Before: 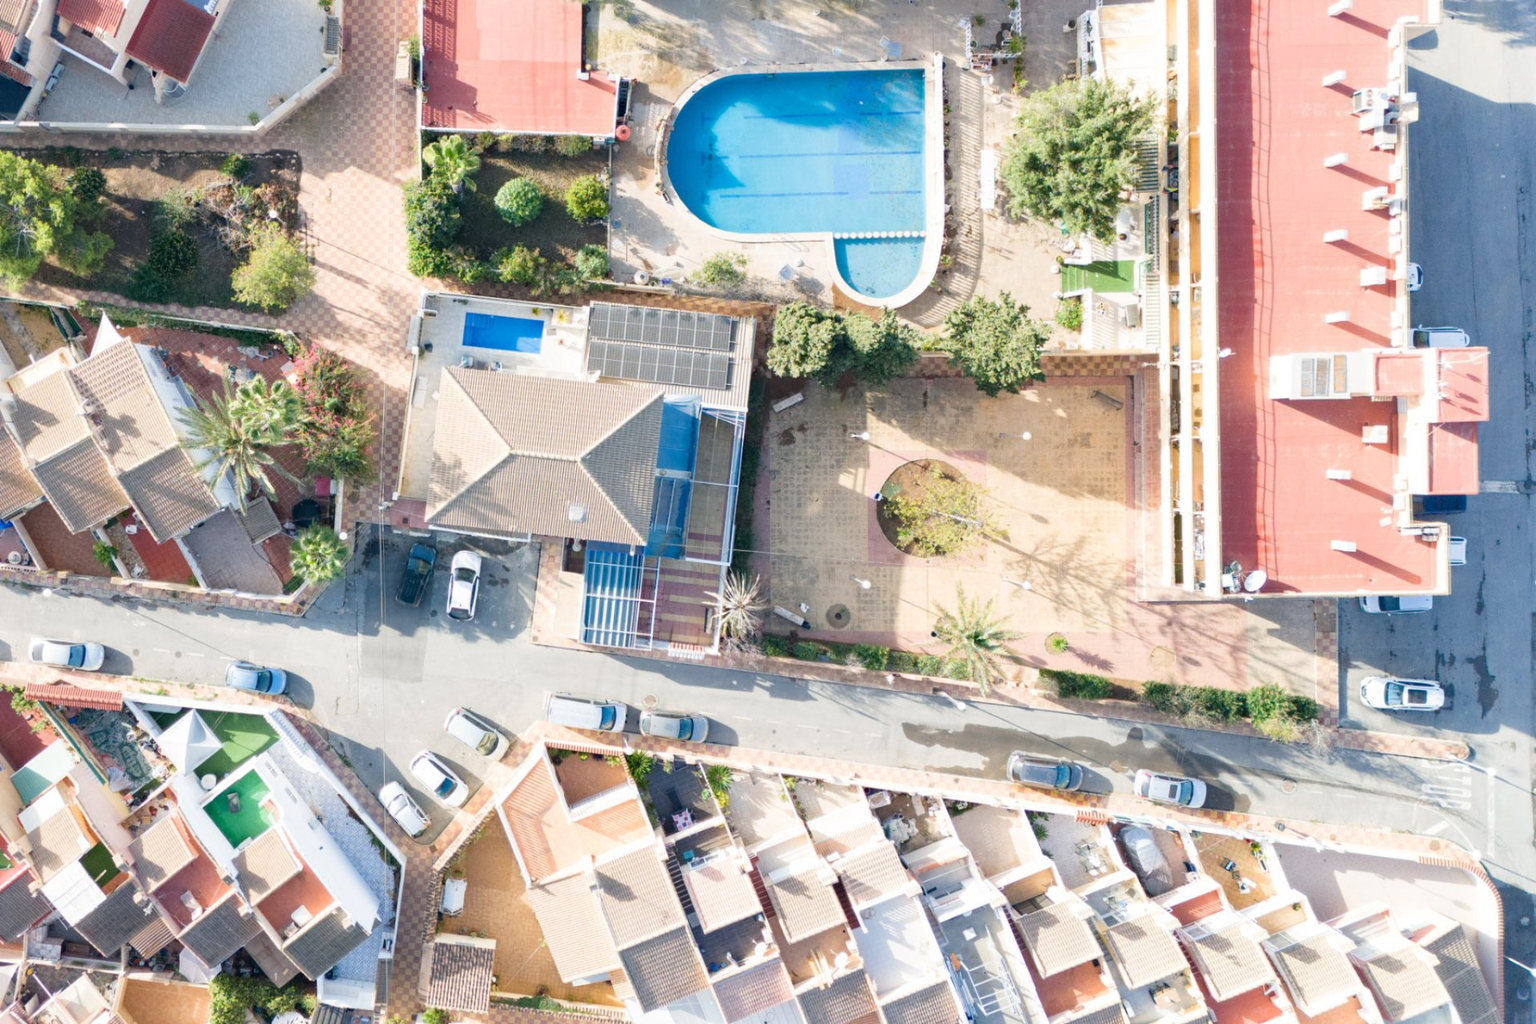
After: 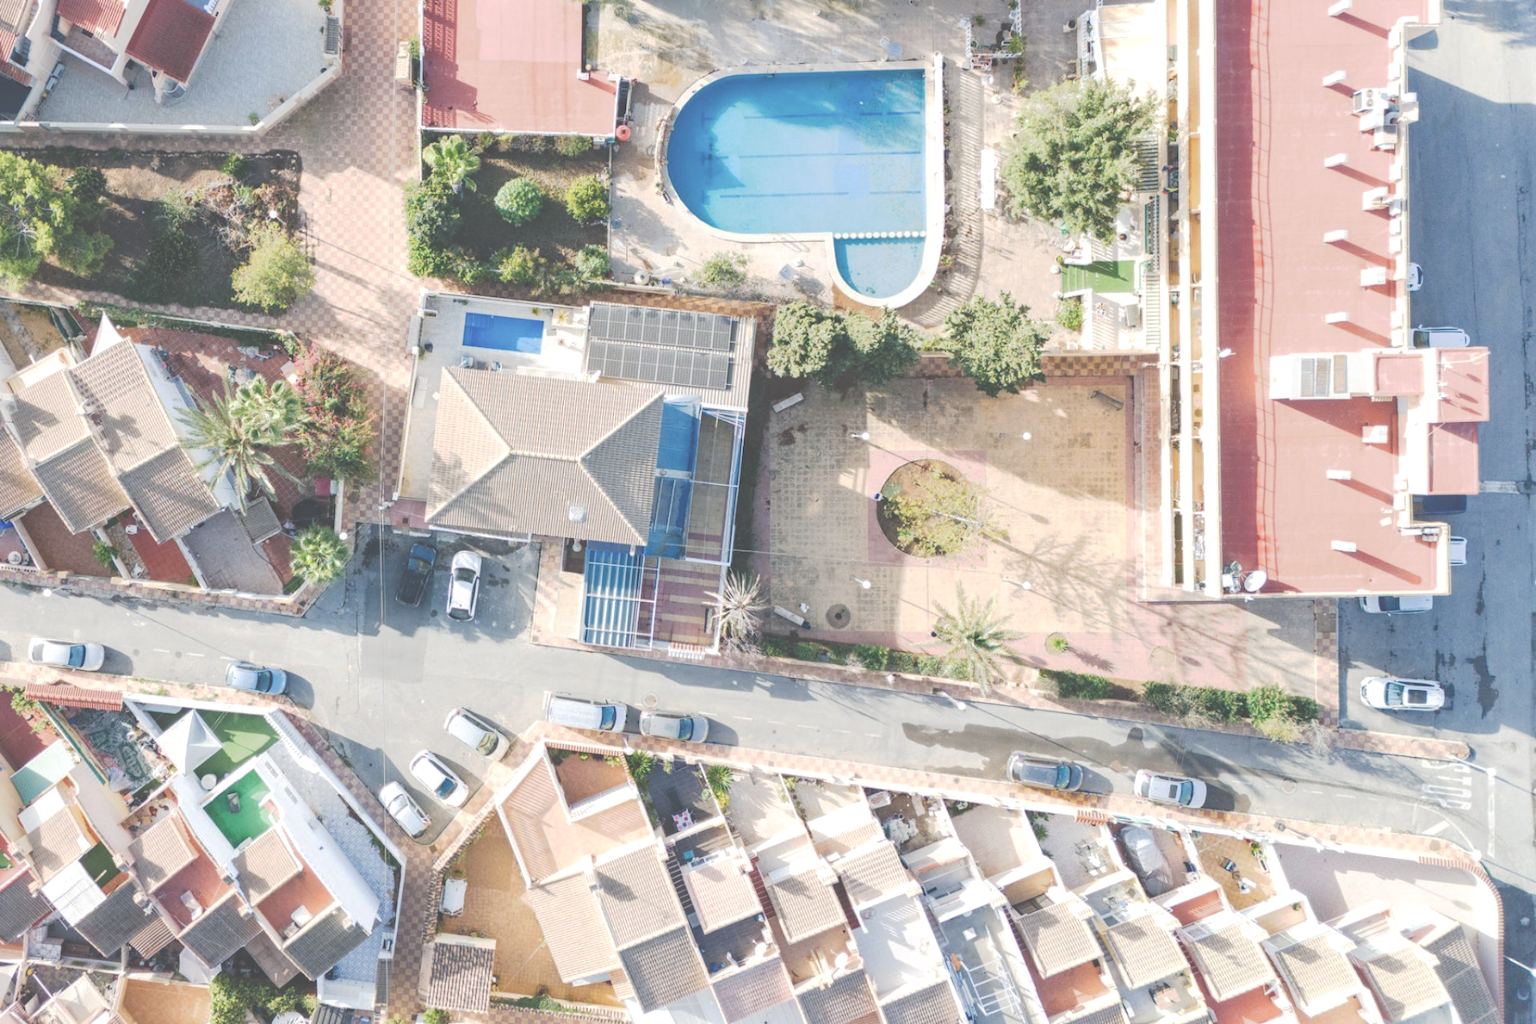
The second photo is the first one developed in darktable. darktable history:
tone curve: curves: ch0 [(0, 0) (0.003, 0.346) (0.011, 0.346) (0.025, 0.346) (0.044, 0.35) (0.069, 0.354) (0.1, 0.361) (0.136, 0.368) (0.177, 0.381) (0.224, 0.395) (0.277, 0.421) (0.335, 0.458) (0.399, 0.502) (0.468, 0.556) (0.543, 0.617) (0.623, 0.685) (0.709, 0.748) (0.801, 0.814) (0.898, 0.865) (1, 1)], preserve colors none
local contrast: on, module defaults
